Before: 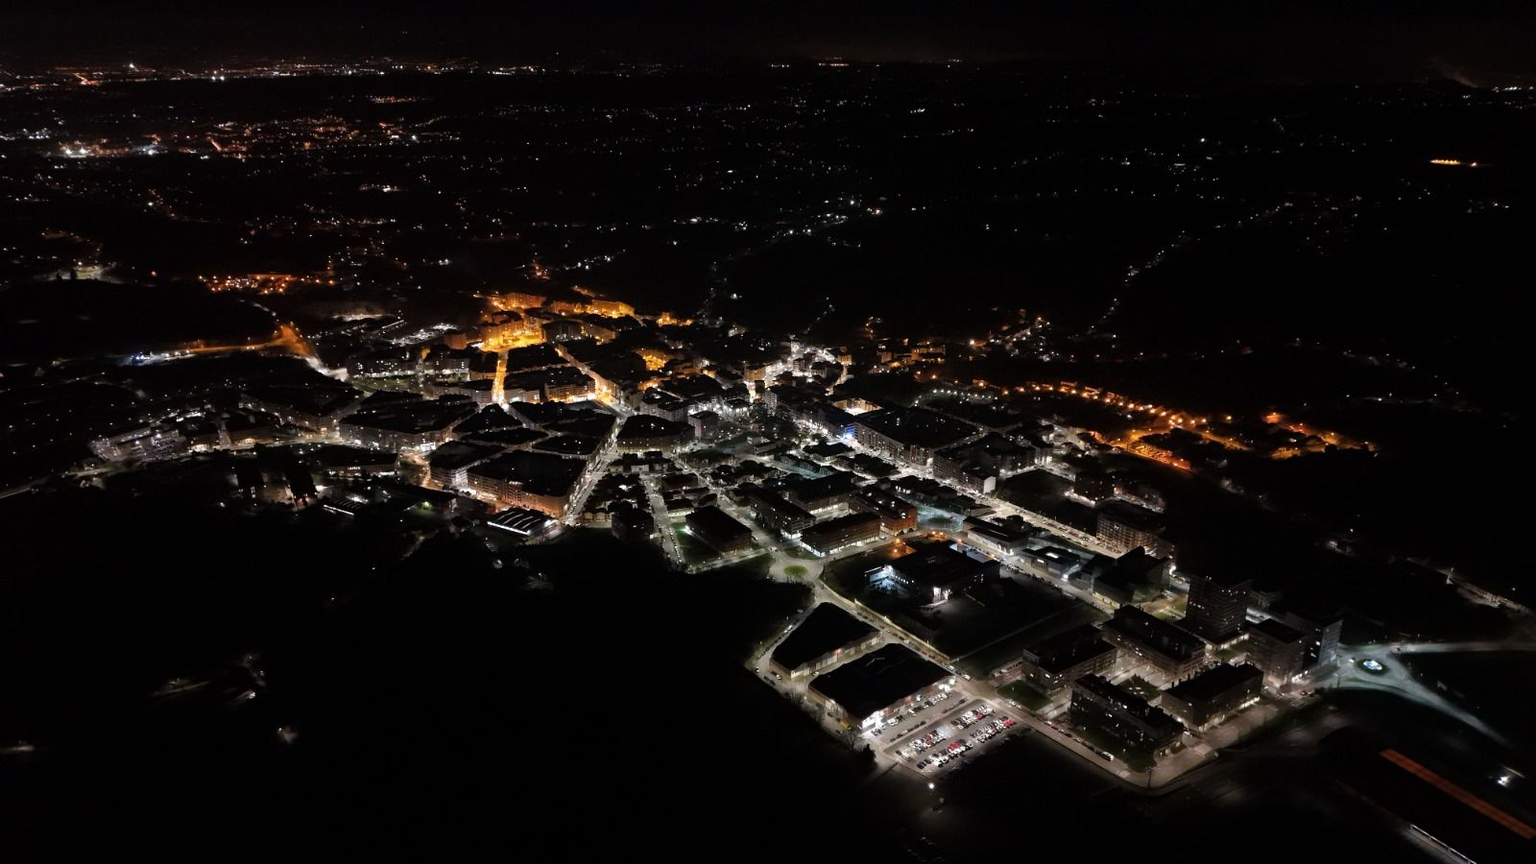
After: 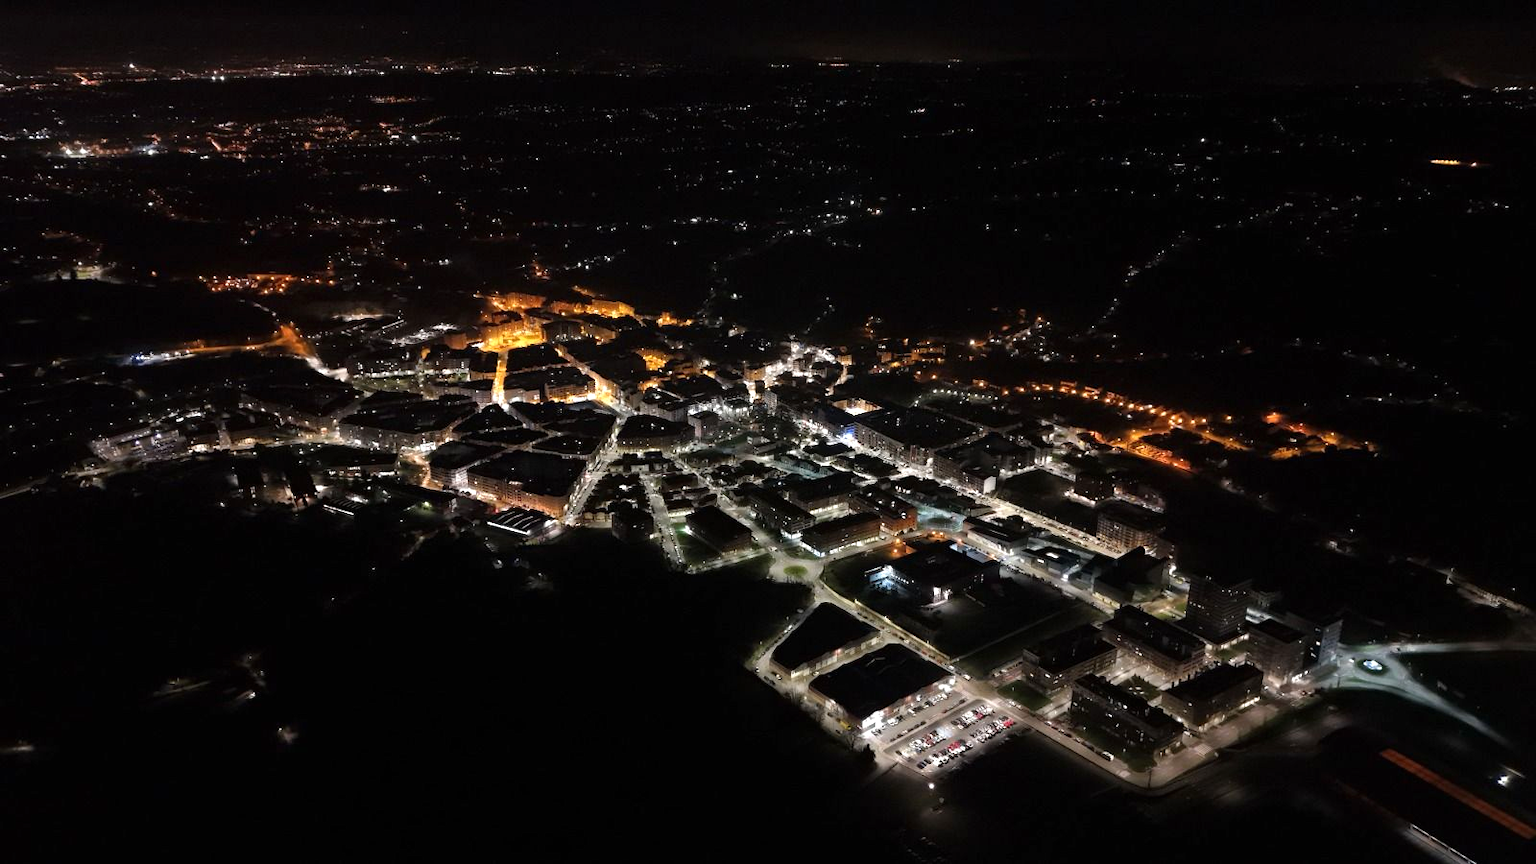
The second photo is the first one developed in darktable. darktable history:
exposure: black level correction 0, exposure 0.397 EV, compensate exposure bias true, compensate highlight preservation false
tone equalizer: edges refinement/feathering 500, mask exposure compensation -1.57 EV, preserve details no
